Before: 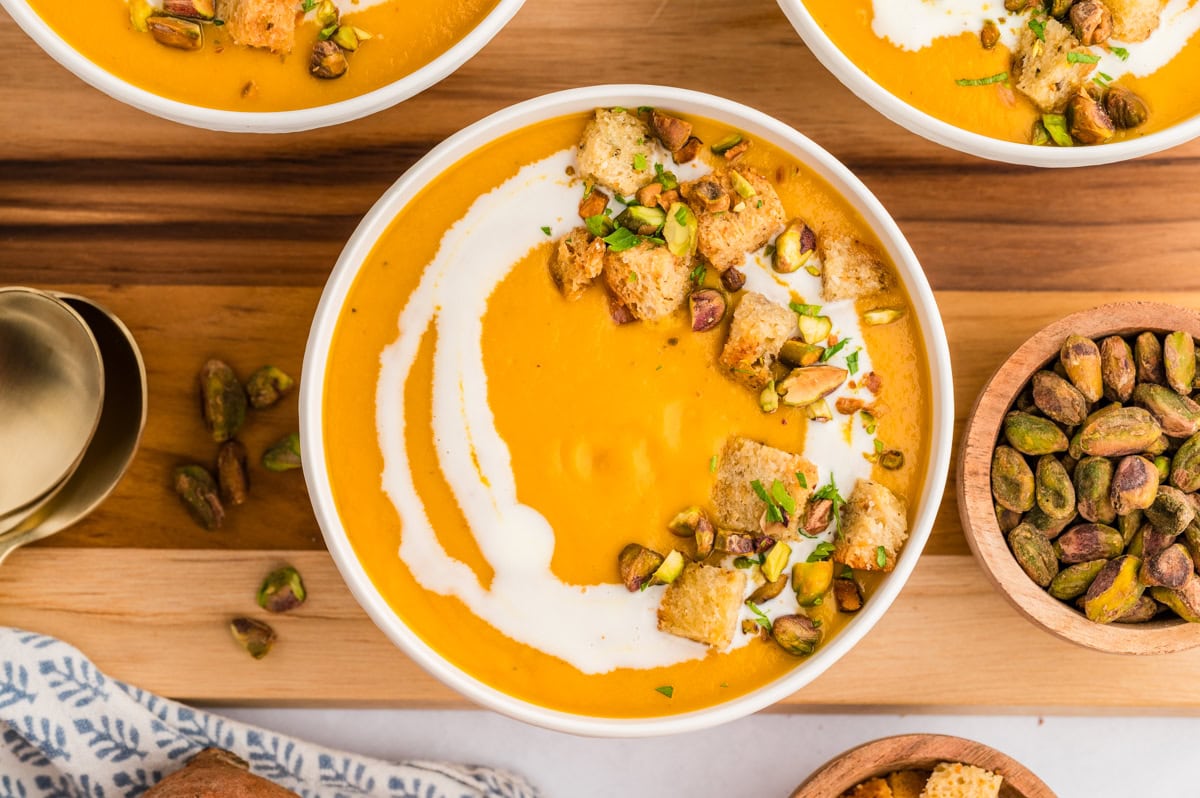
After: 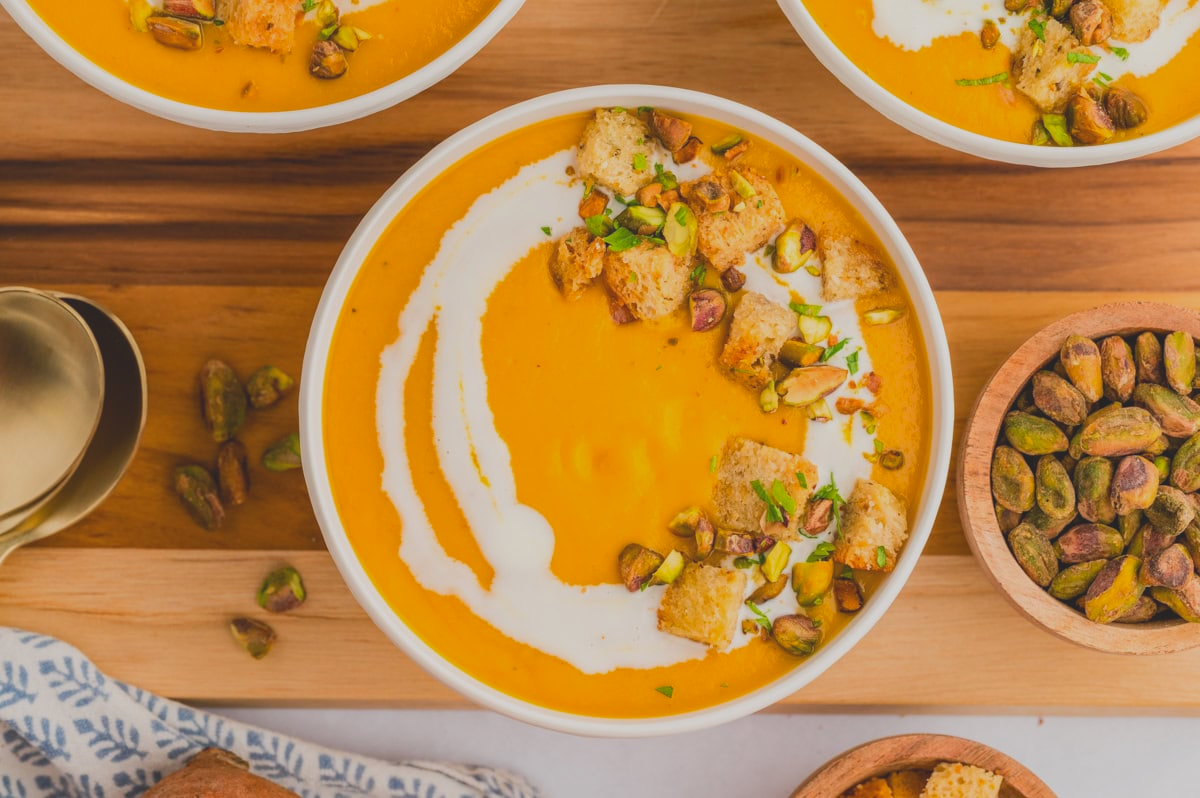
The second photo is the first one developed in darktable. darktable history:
contrast brightness saturation: contrast -0.279
